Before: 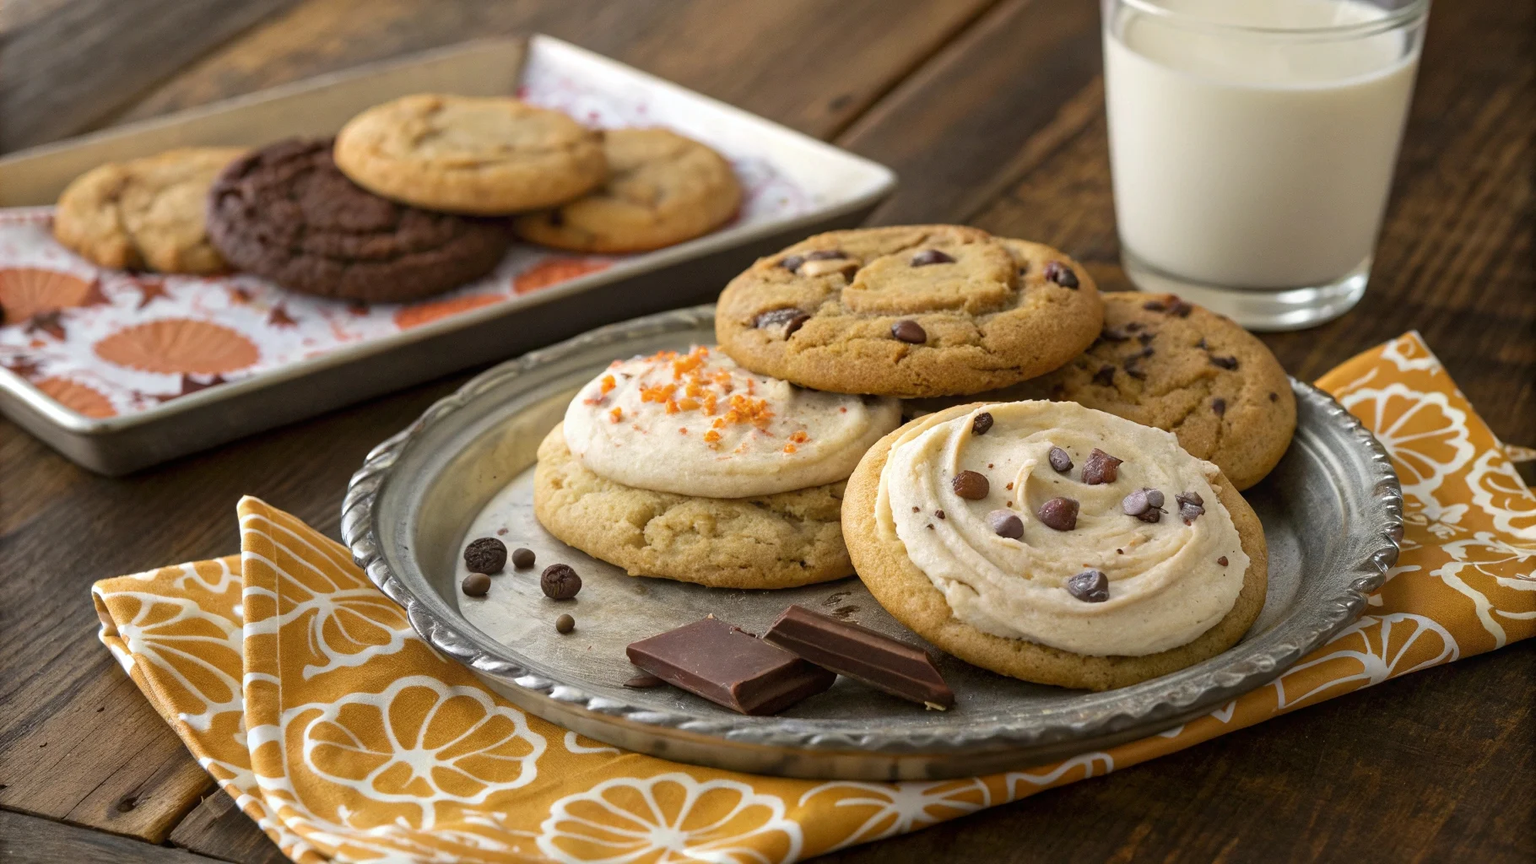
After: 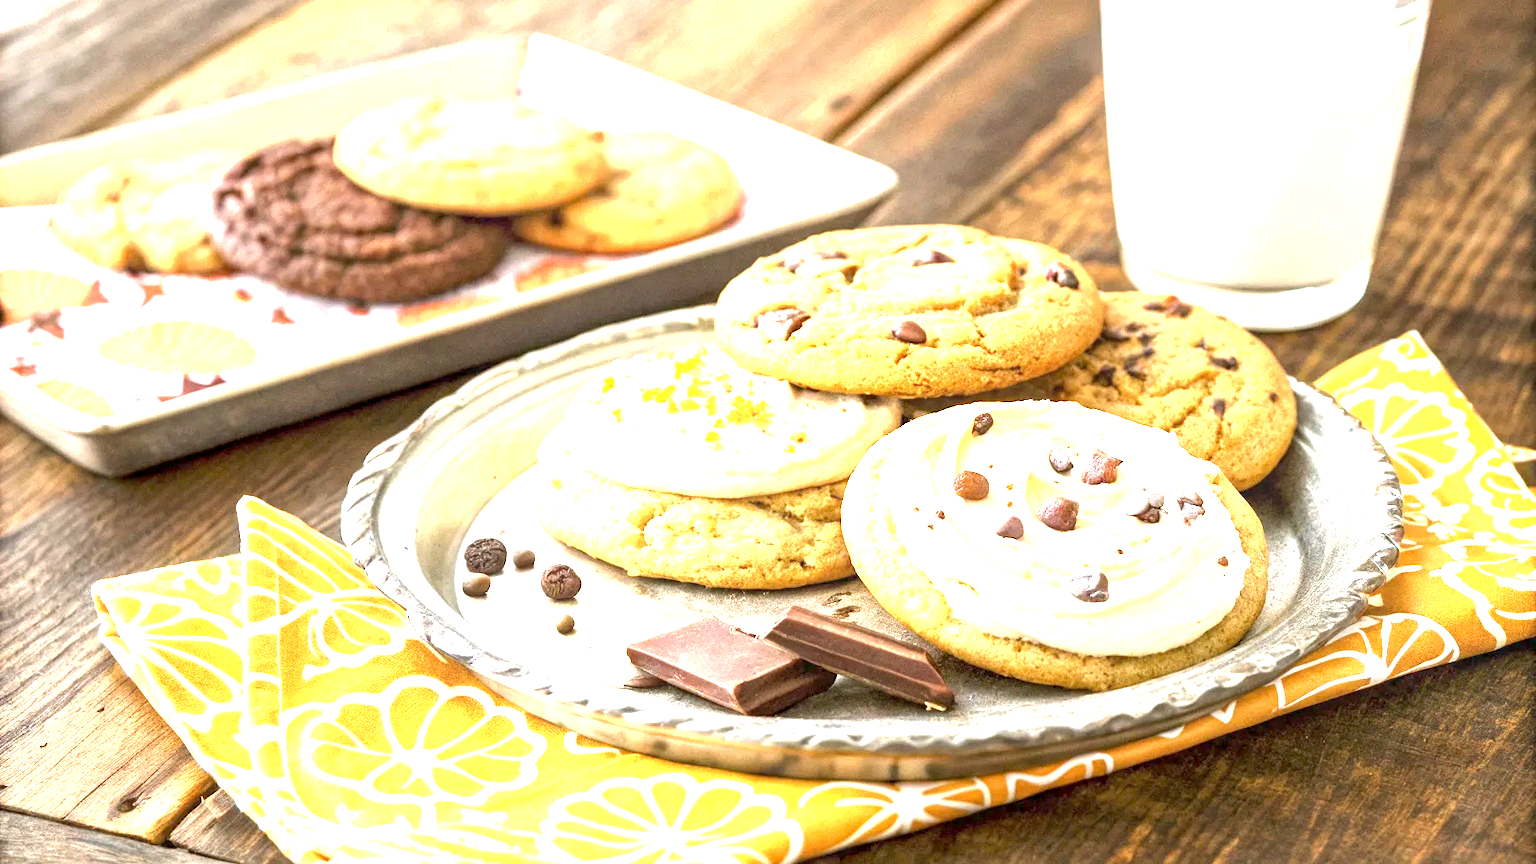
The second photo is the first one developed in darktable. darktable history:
exposure: black level correction 0.001, exposure 2.607 EV, compensate exposure bias true, compensate highlight preservation false
local contrast: highlights 99%, shadows 86%, detail 160%, midtone range 0.2
